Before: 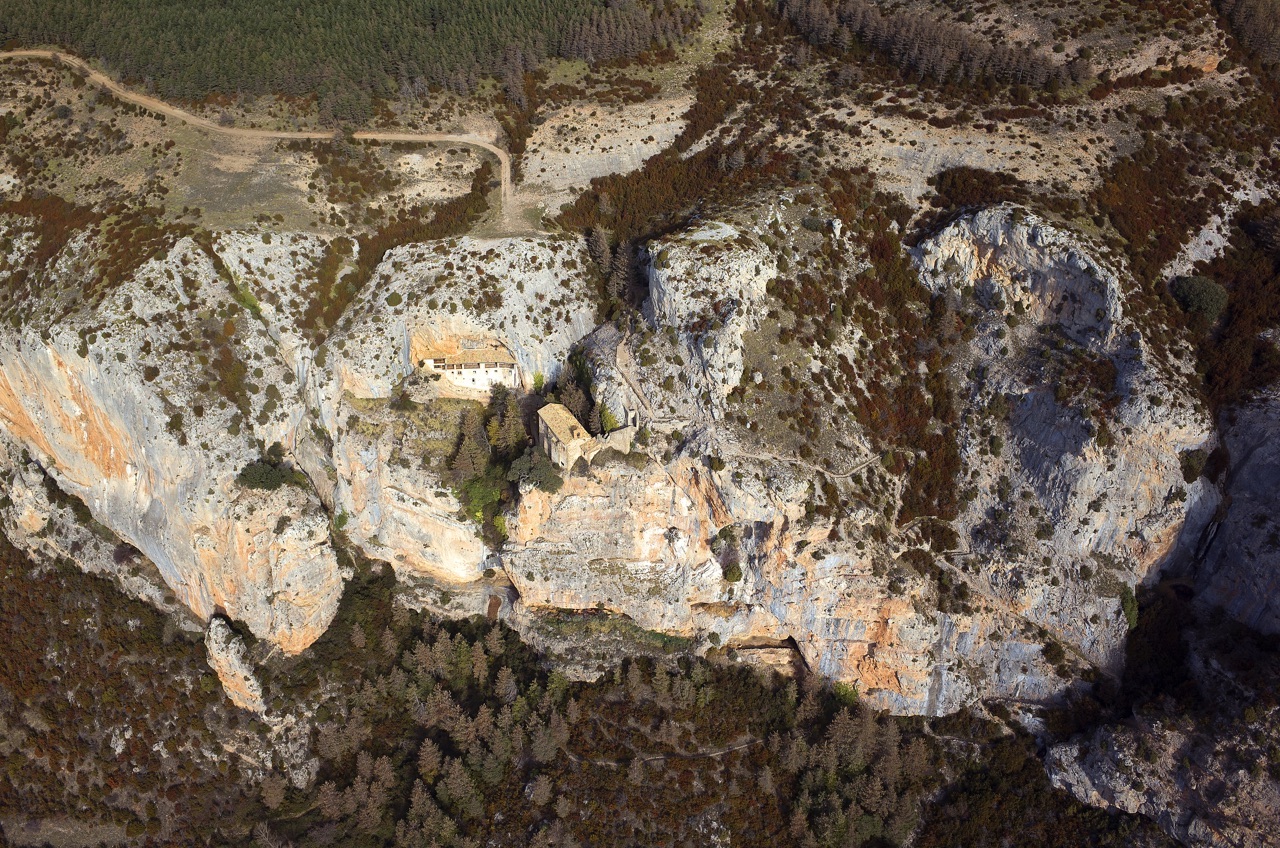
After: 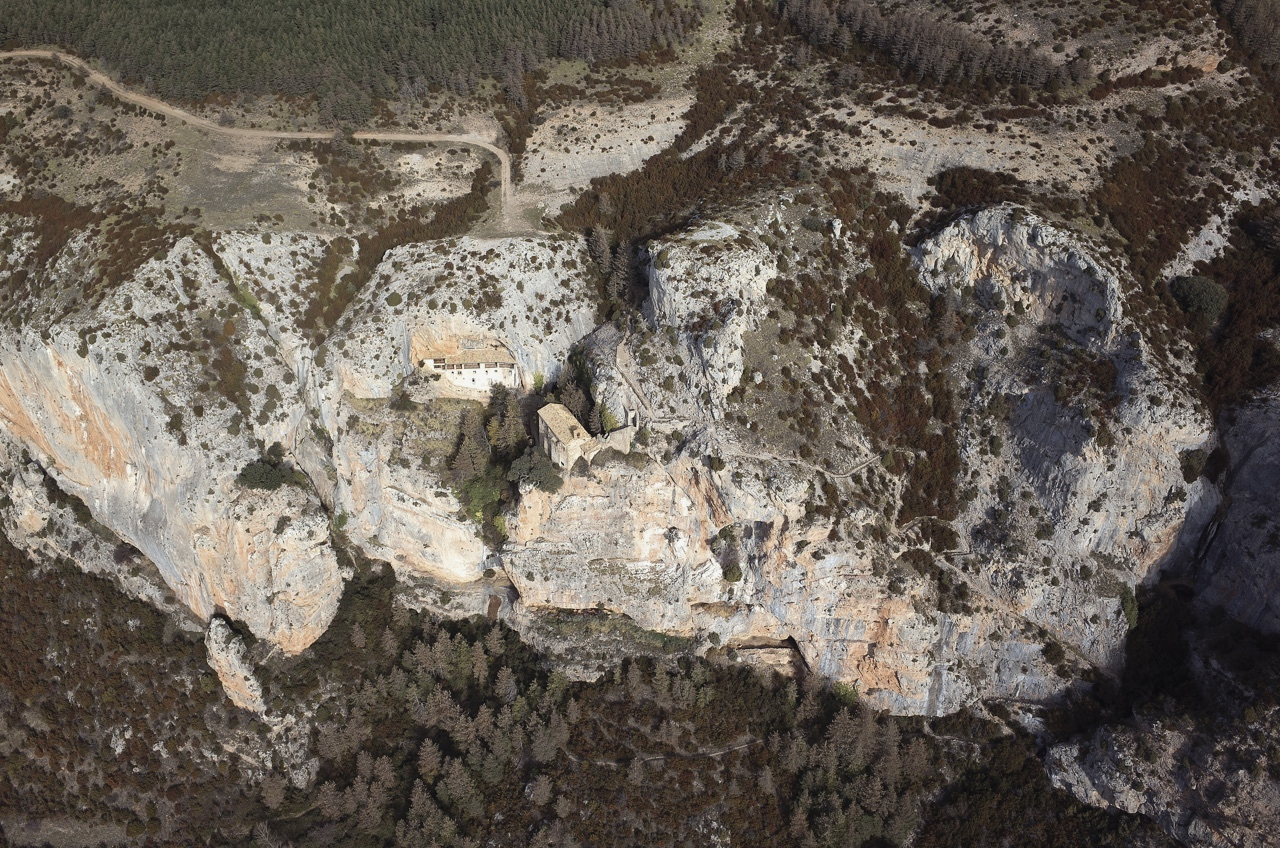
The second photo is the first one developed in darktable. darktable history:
contrast brightness saturation: contrast -0.058, saturation -0.399
